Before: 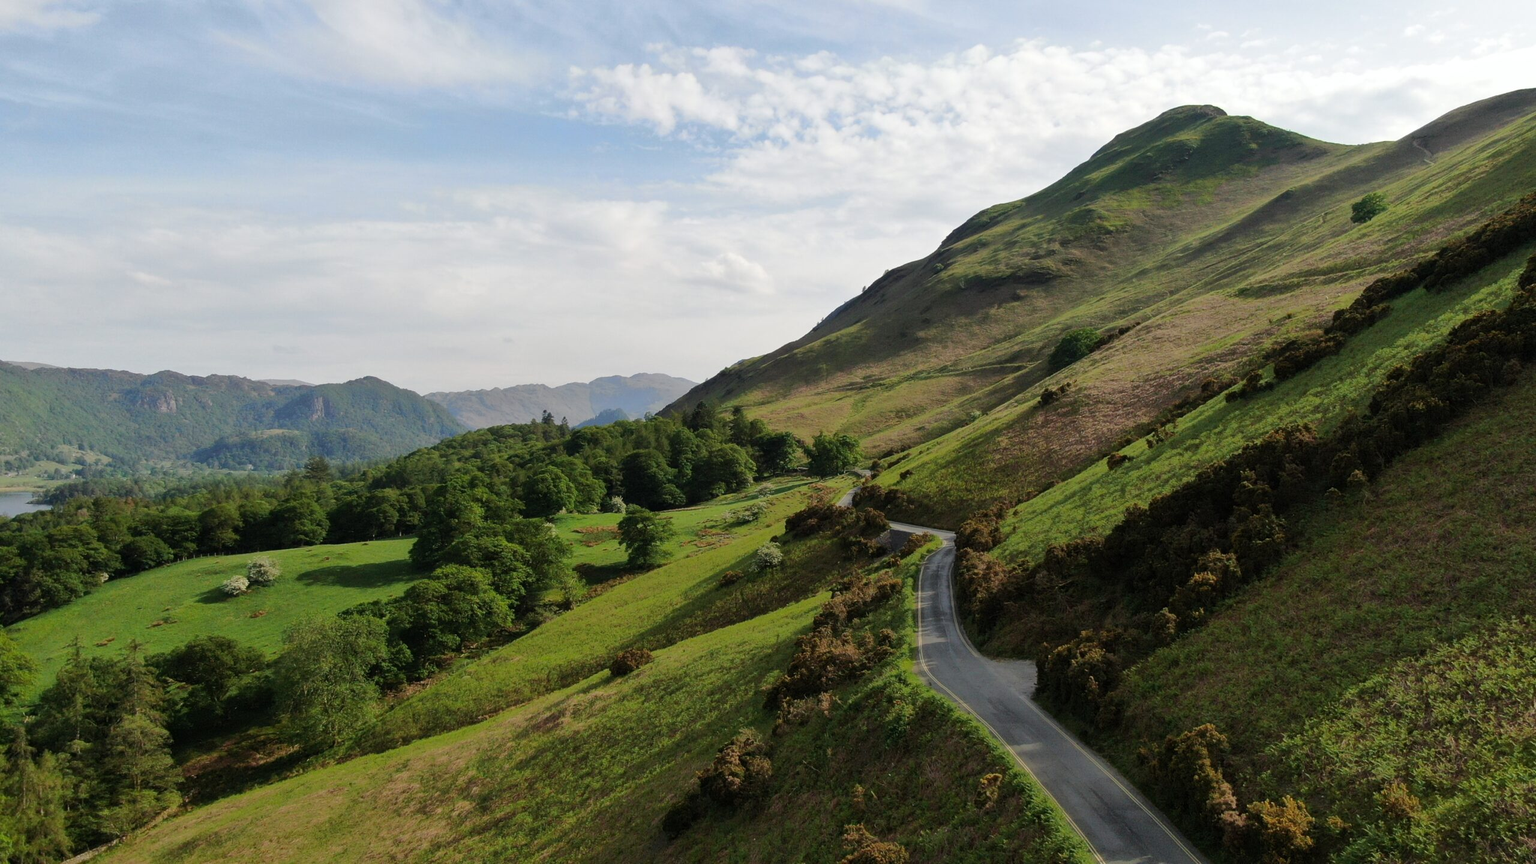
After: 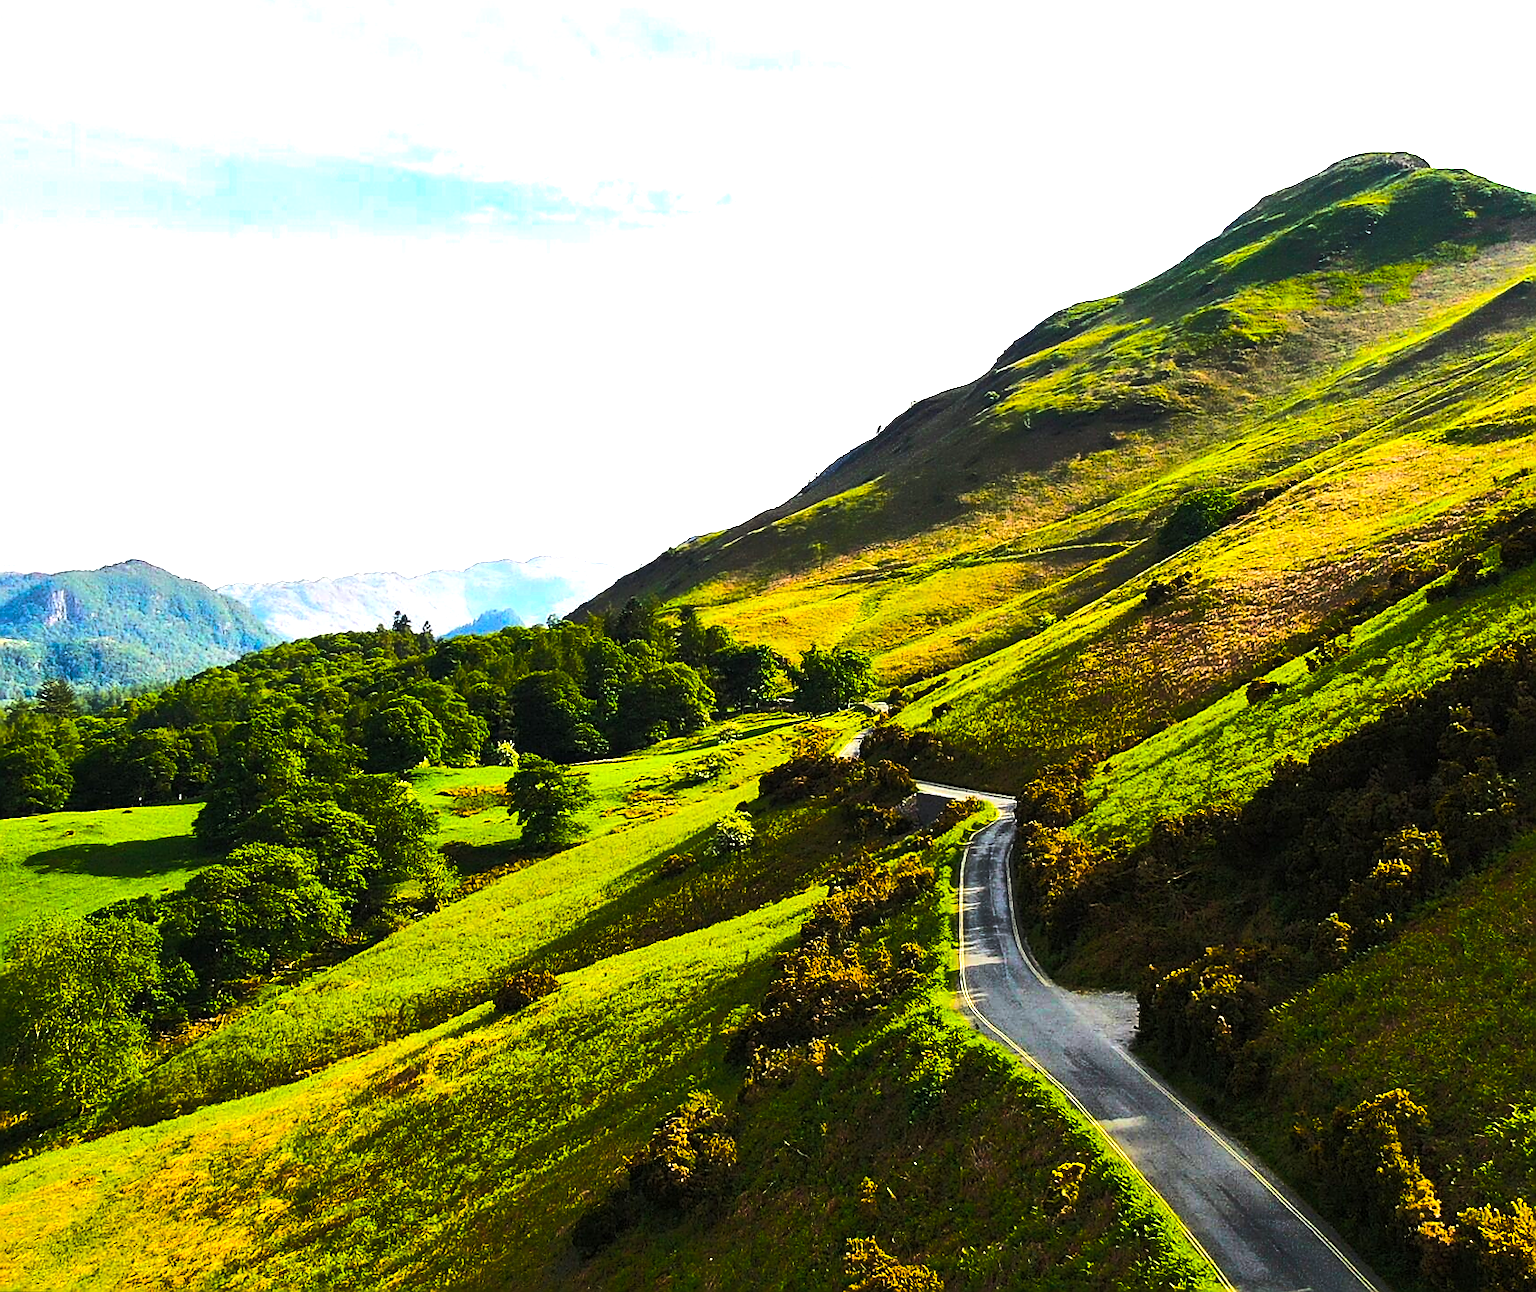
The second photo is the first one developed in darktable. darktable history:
exposure: black level correction 0, exposure 1.75 EV, compensate exposure bias true, compensate highlight preservation false
sharpen: radius 1.4, amount 1.25, threshold 0.7
color balance rgb: linear chroma grading › global chroma 40.15%, perceptual saturation grading › global saturation 60.58%, perceptual saturation grading › highlights 20.44%, perceptual saturation grading › shadows -50.36%, perceptual brilliance grading › highlights 2.19%, perceptual brilliance grading › mid-tones -50.36%, perceptual brilliance grading › shadows -50.36%
rotate and perspective: rotation 0.192°, lens shift (horizontal) -0.015, crop left 0.005, crop right 0.996, crop top 0.006, crop bottom 0.99
contrast brightness saturation: saturation -0.1
crop and rotate: left 17.732%, right 15.423%
